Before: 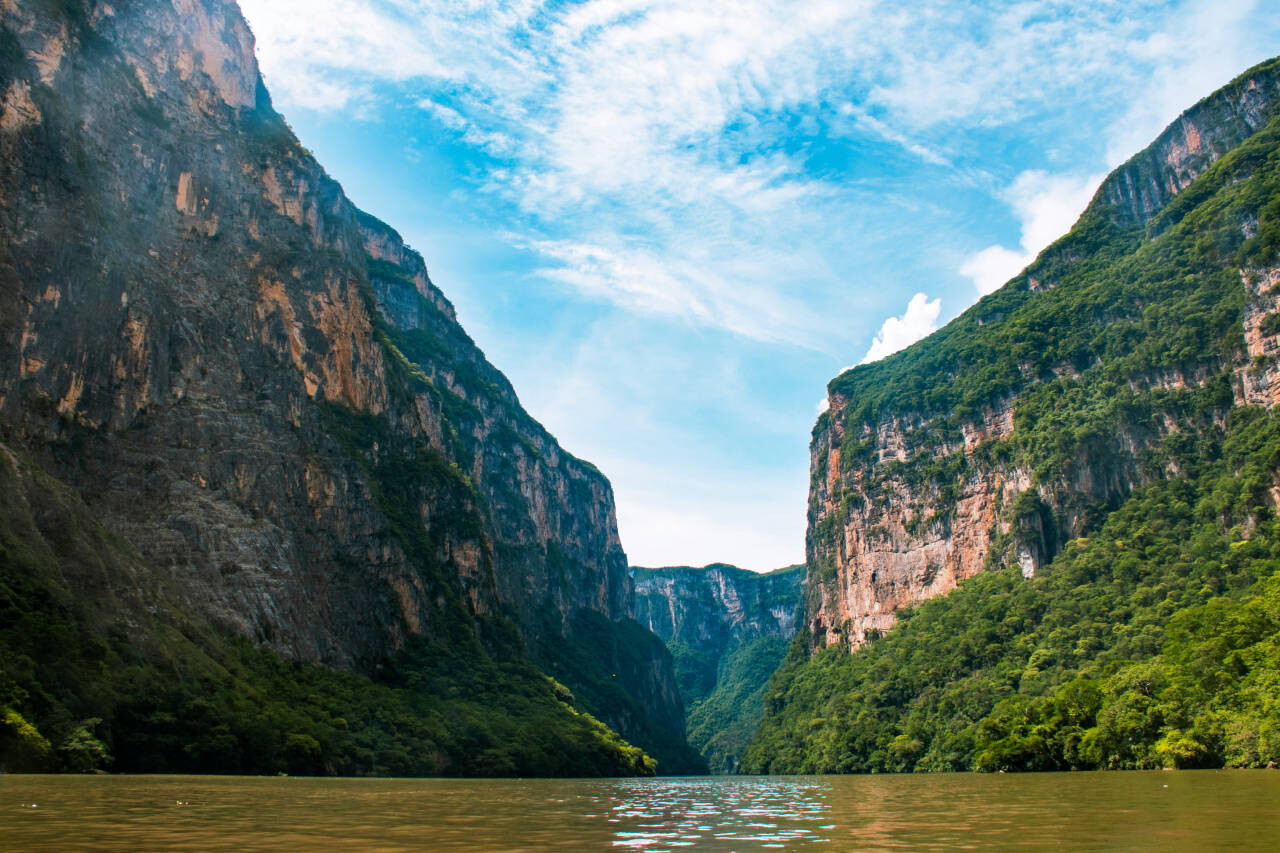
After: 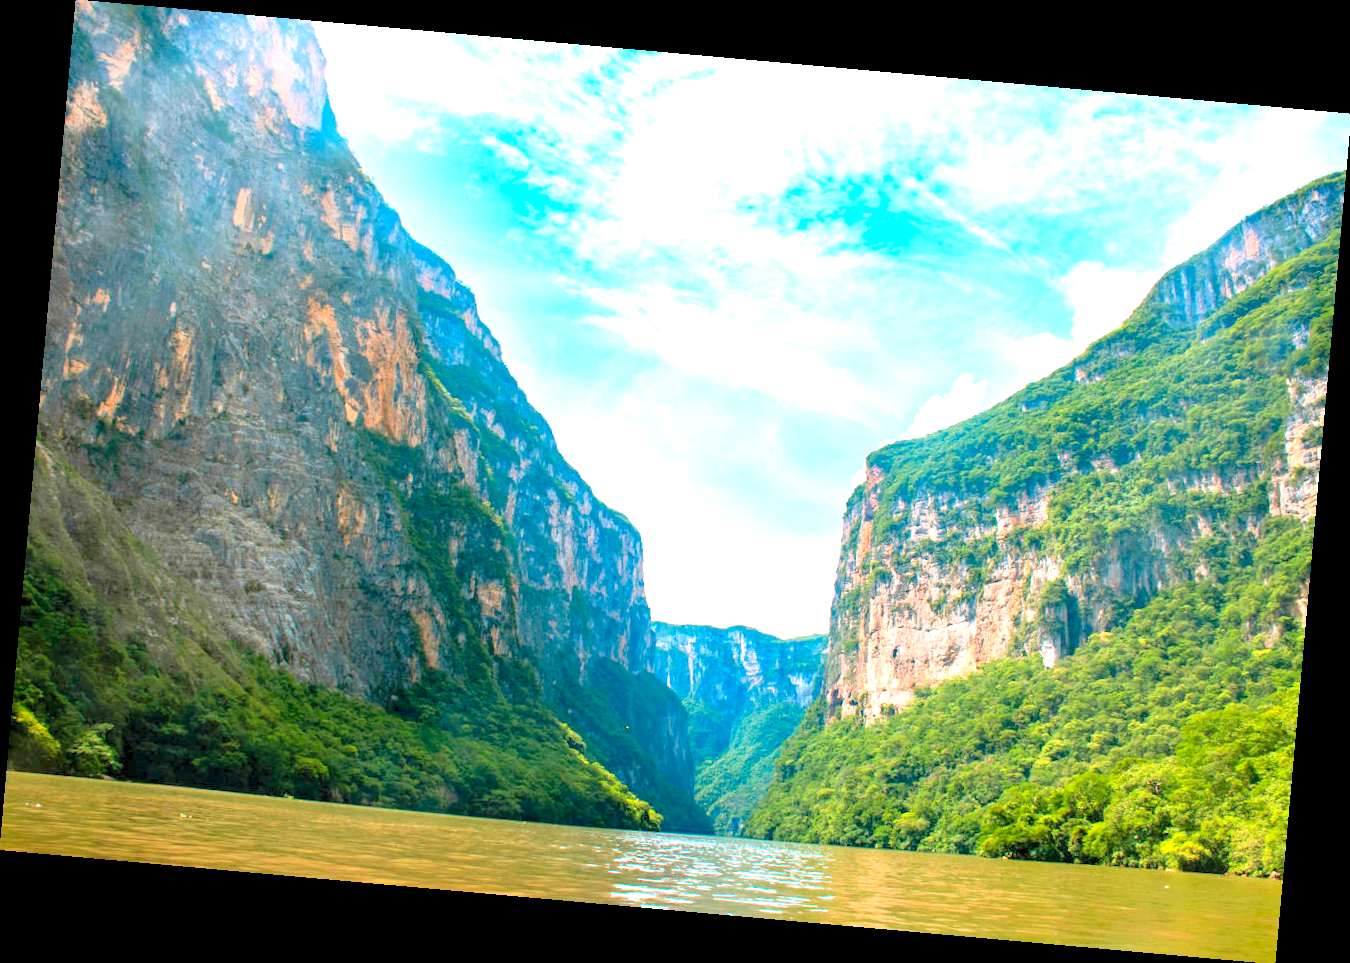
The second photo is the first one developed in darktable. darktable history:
levels: levels [0.008, 0.318, 0.836]
rotate and perspective: rotation 5.12°, automatic cropping off
exposure: exposure 0.515 EV, compensate highlight preservation false
